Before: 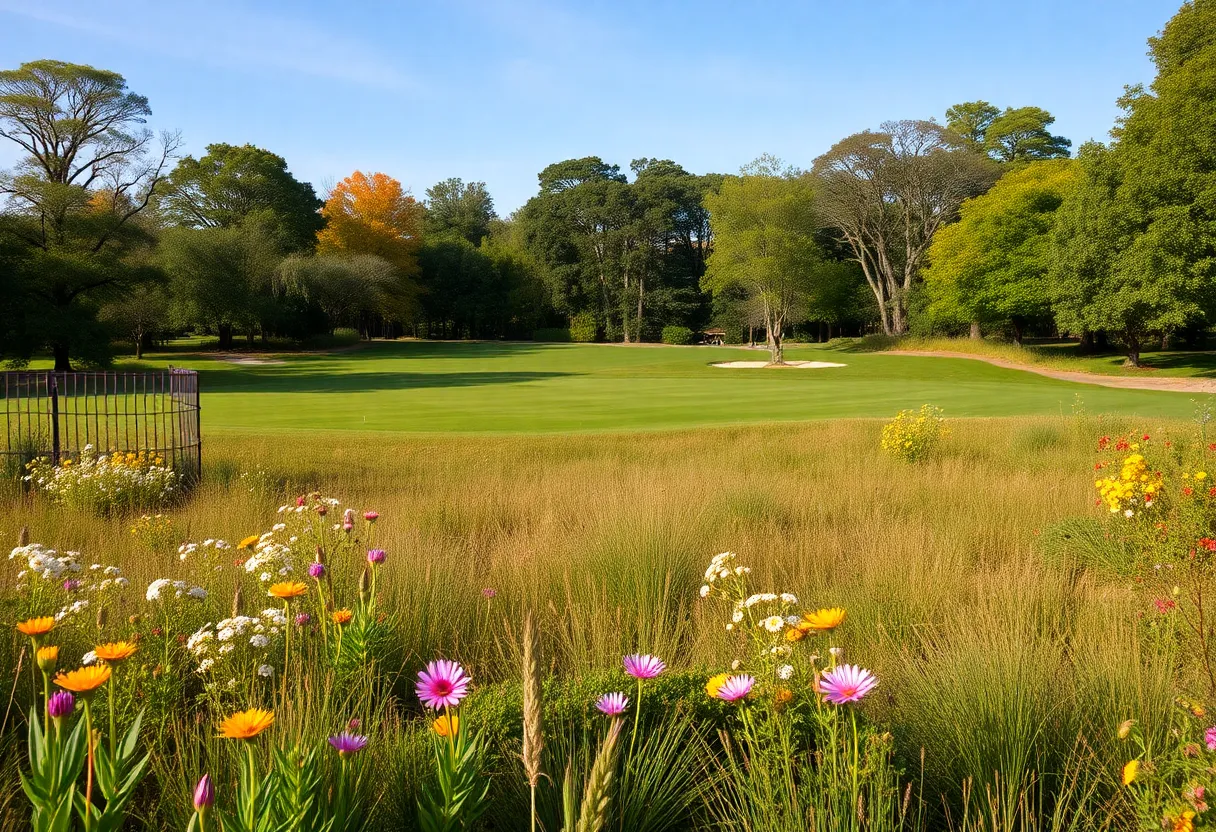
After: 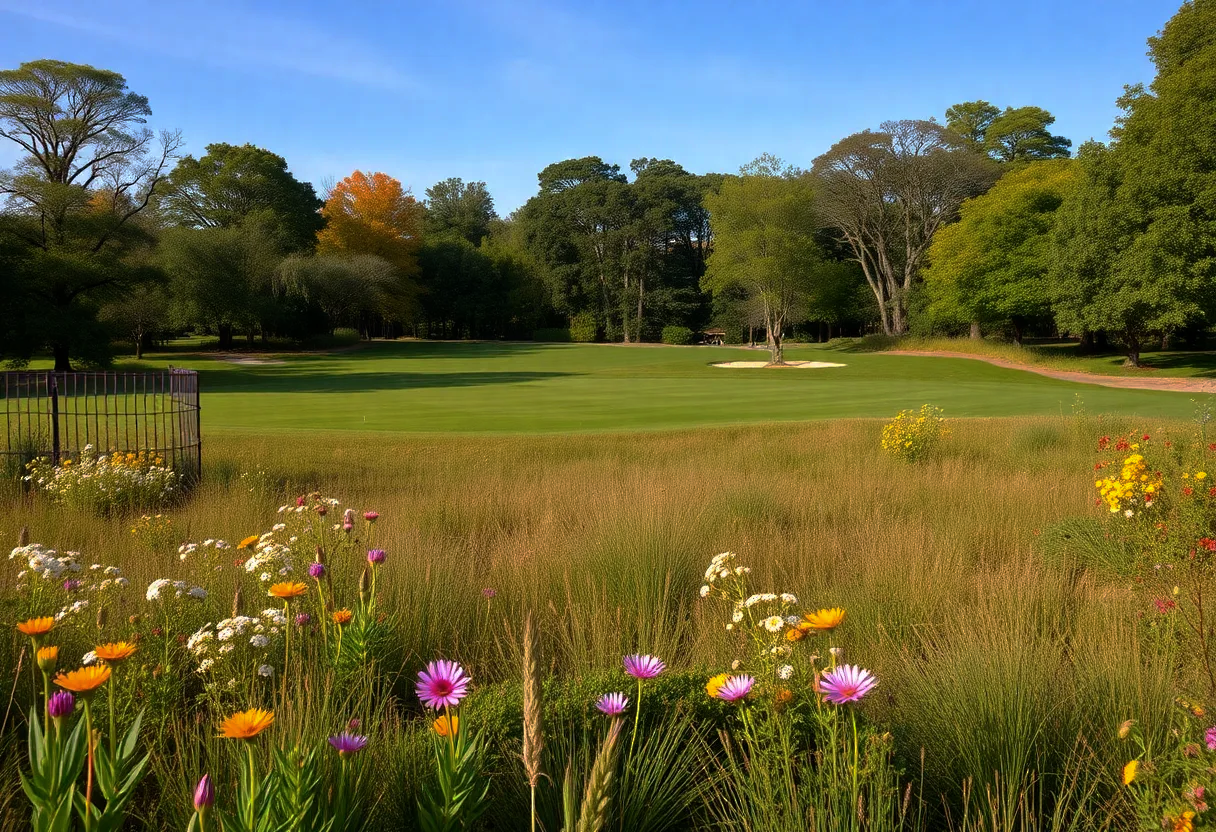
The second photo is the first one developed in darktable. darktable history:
base curve: curves: ch0 [(0, 0) (0.595, 0.418) (1, 1)], preserve colors none
sharpen: radius 2.883, amount 0.868, threshold 47.523
